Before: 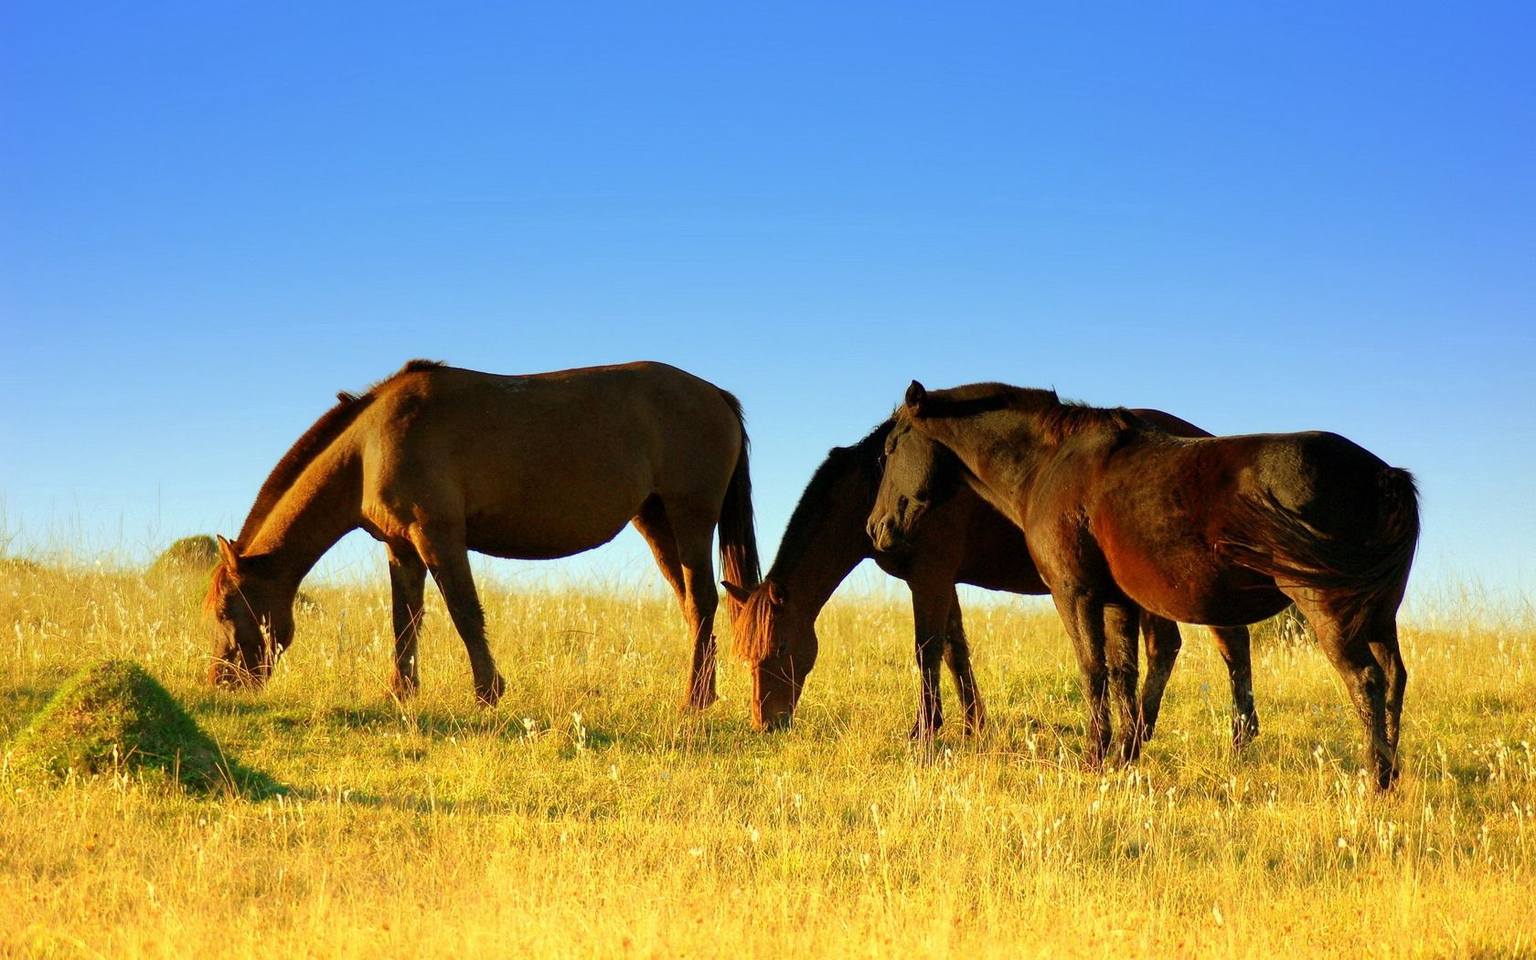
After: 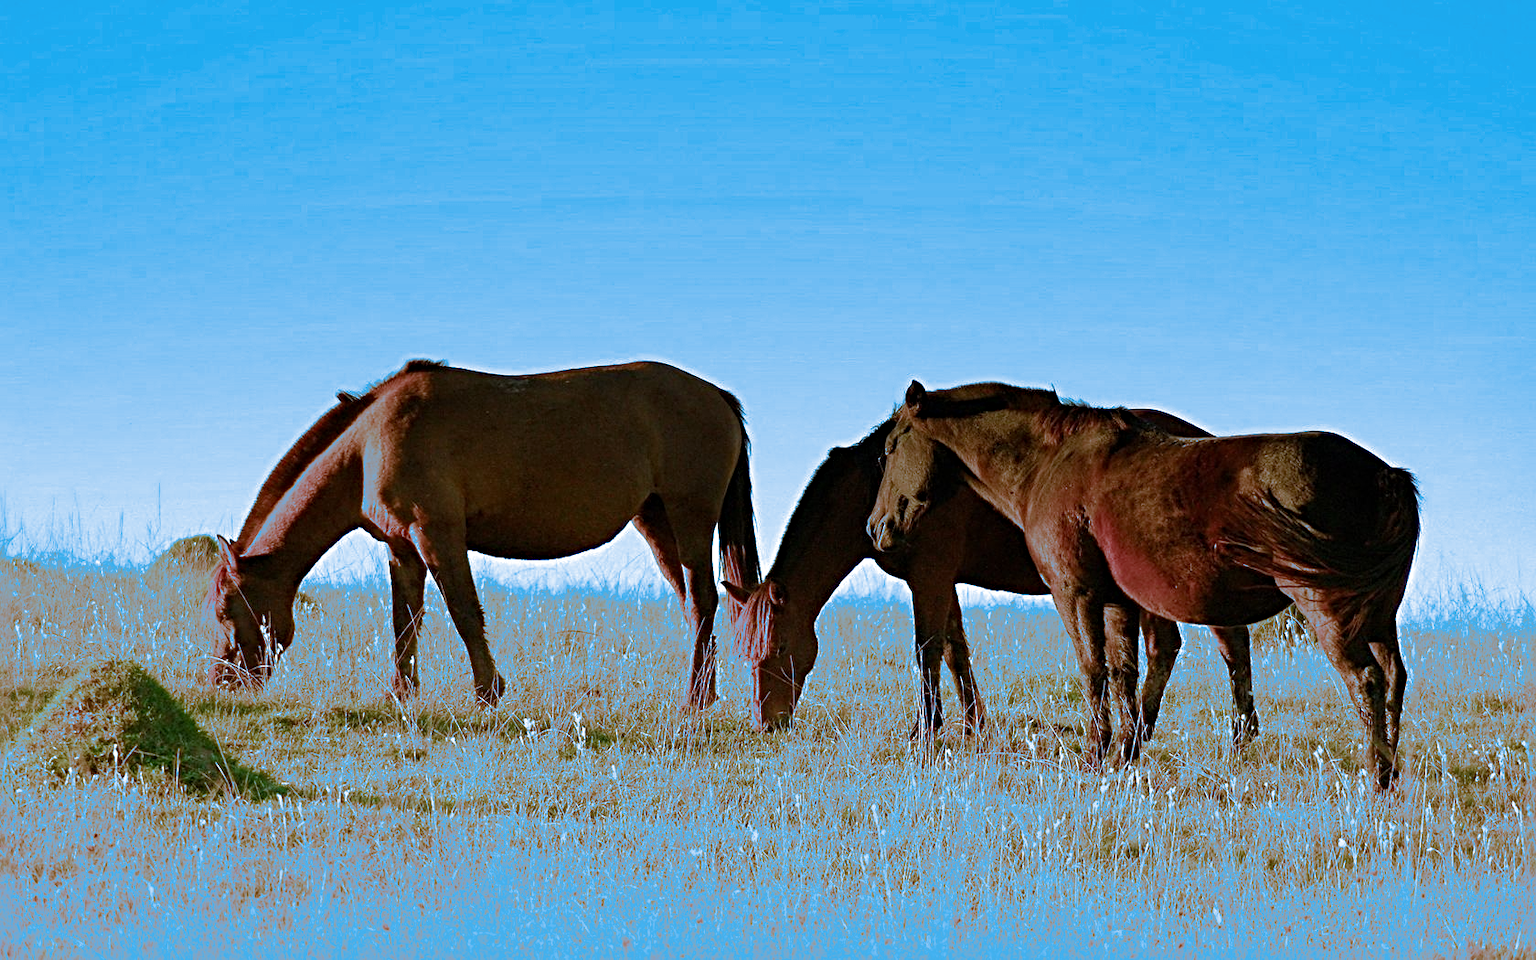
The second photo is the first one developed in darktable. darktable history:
sharpen: radius 4.883
split-toning: shadows › hue 220°, shadows › saturation 0.64, highlights › hue 220°, highlights › saturation 0.64, balance 0, compress 5.22%
